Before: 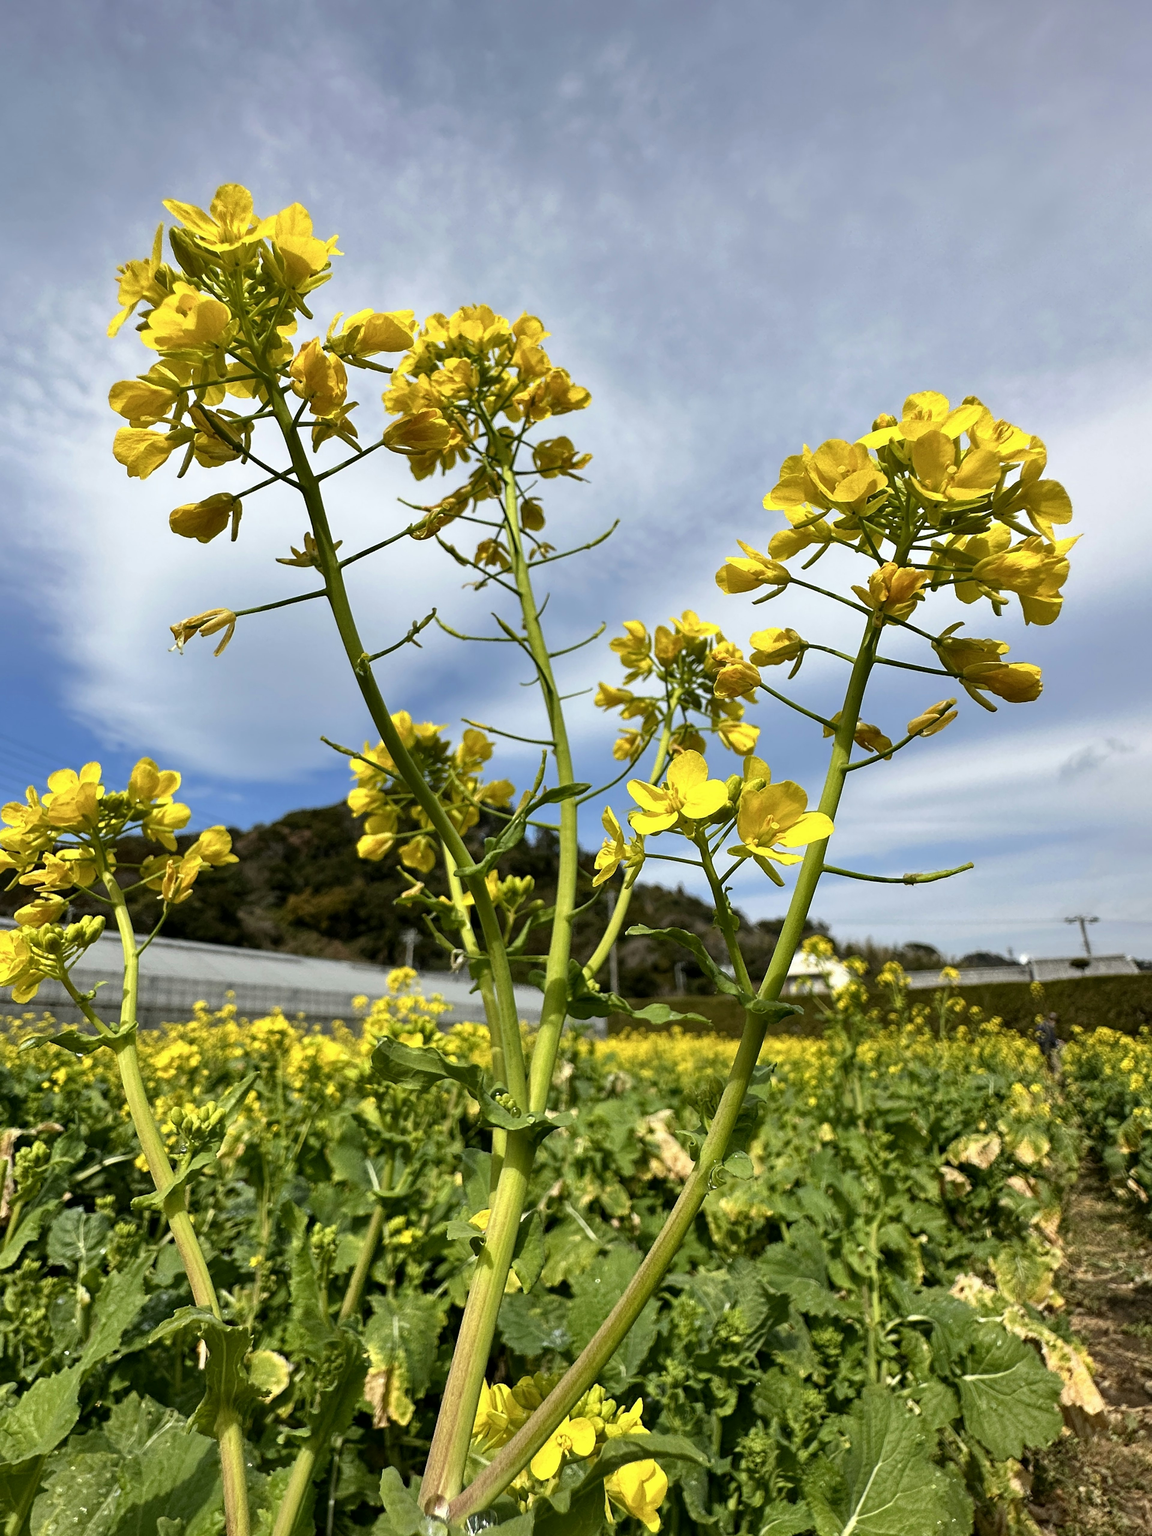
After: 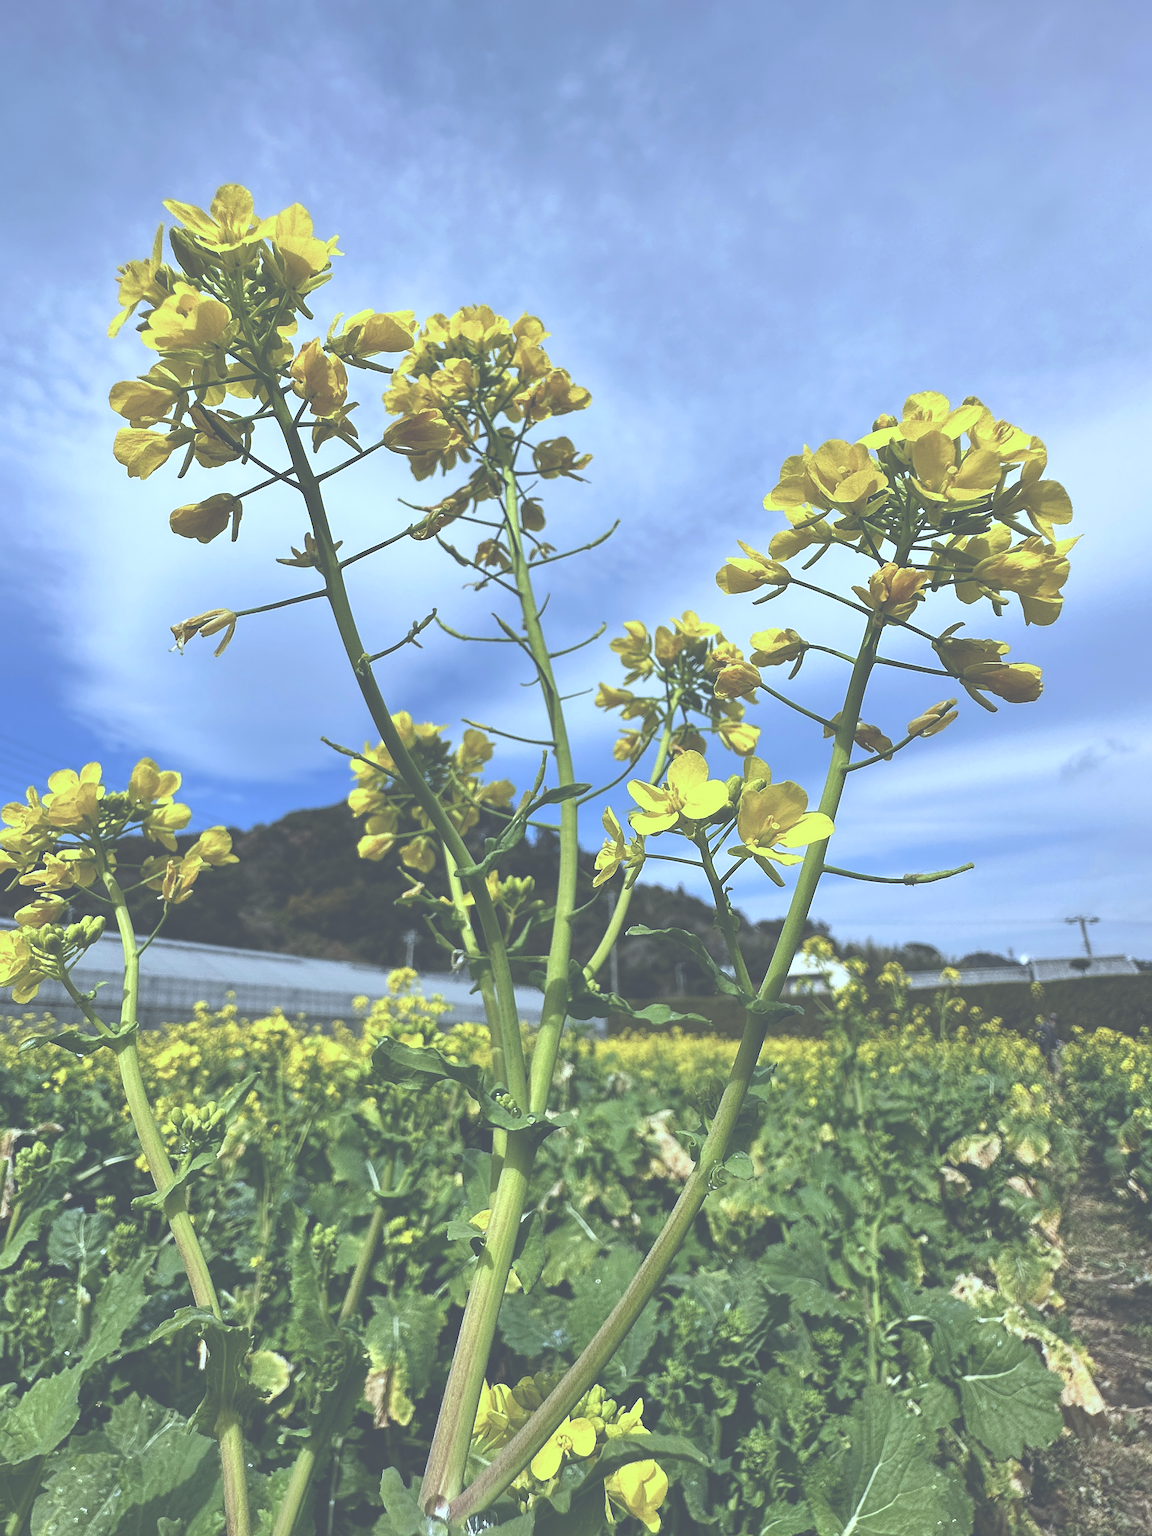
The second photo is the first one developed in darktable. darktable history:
exposure: black level correction -0.087, compensate highlight preservation false
white balance: red 0.954, blue 1.079
sharpen: on, module defaults
color calibration: x 0.37, y 0.382, temperature 4313.32 K
